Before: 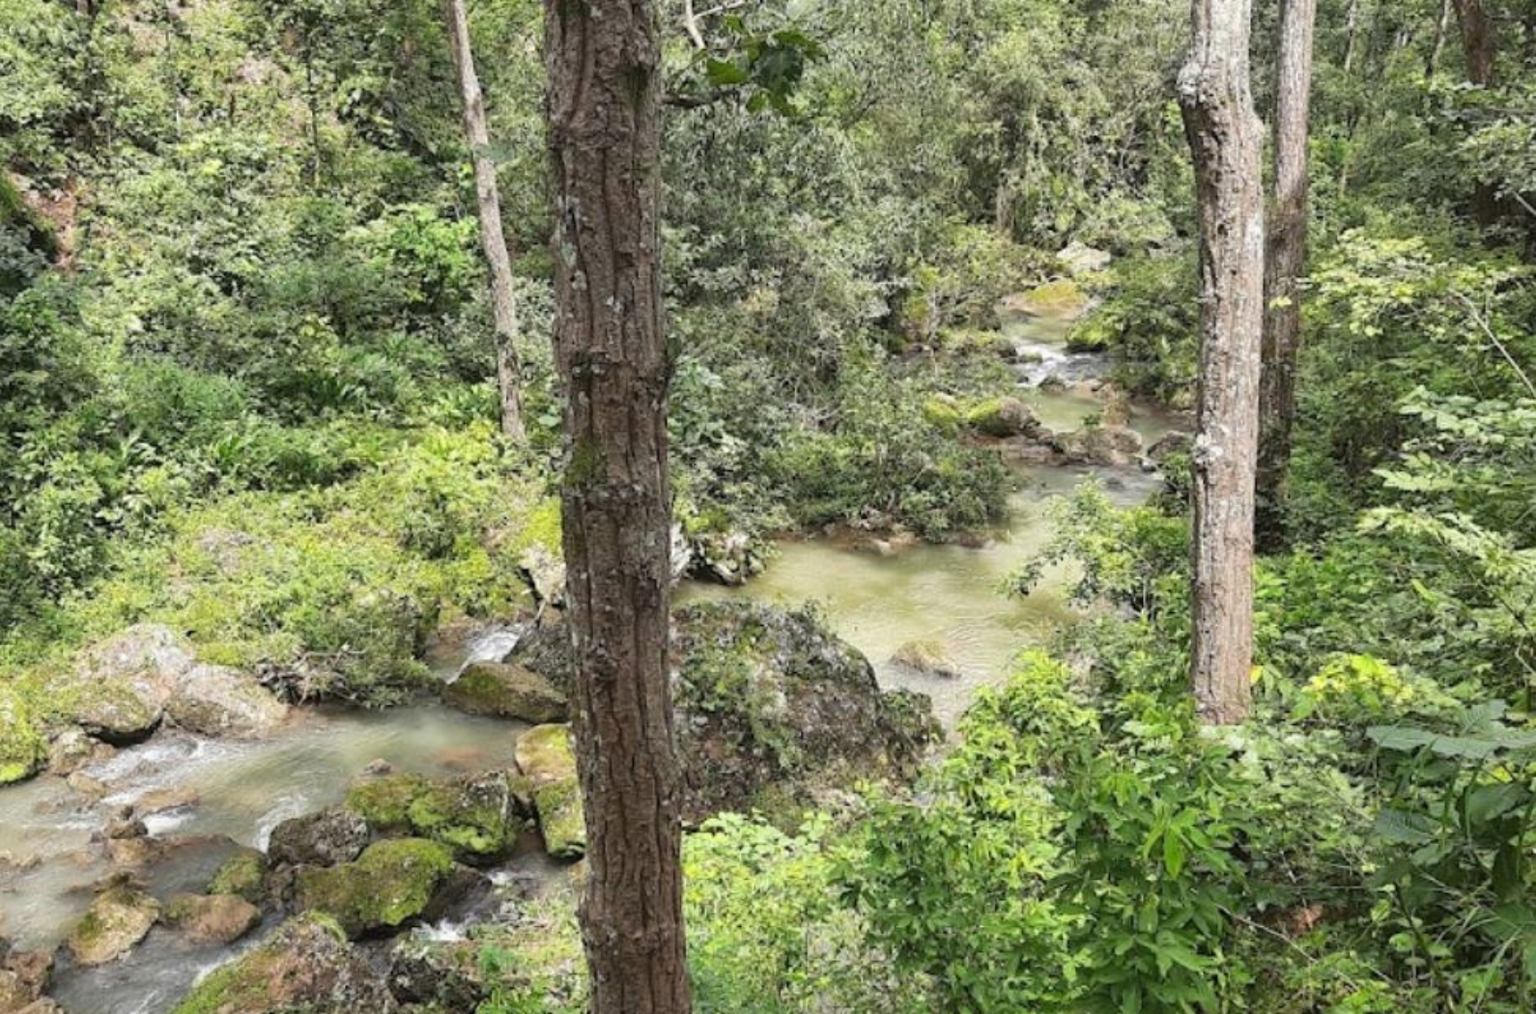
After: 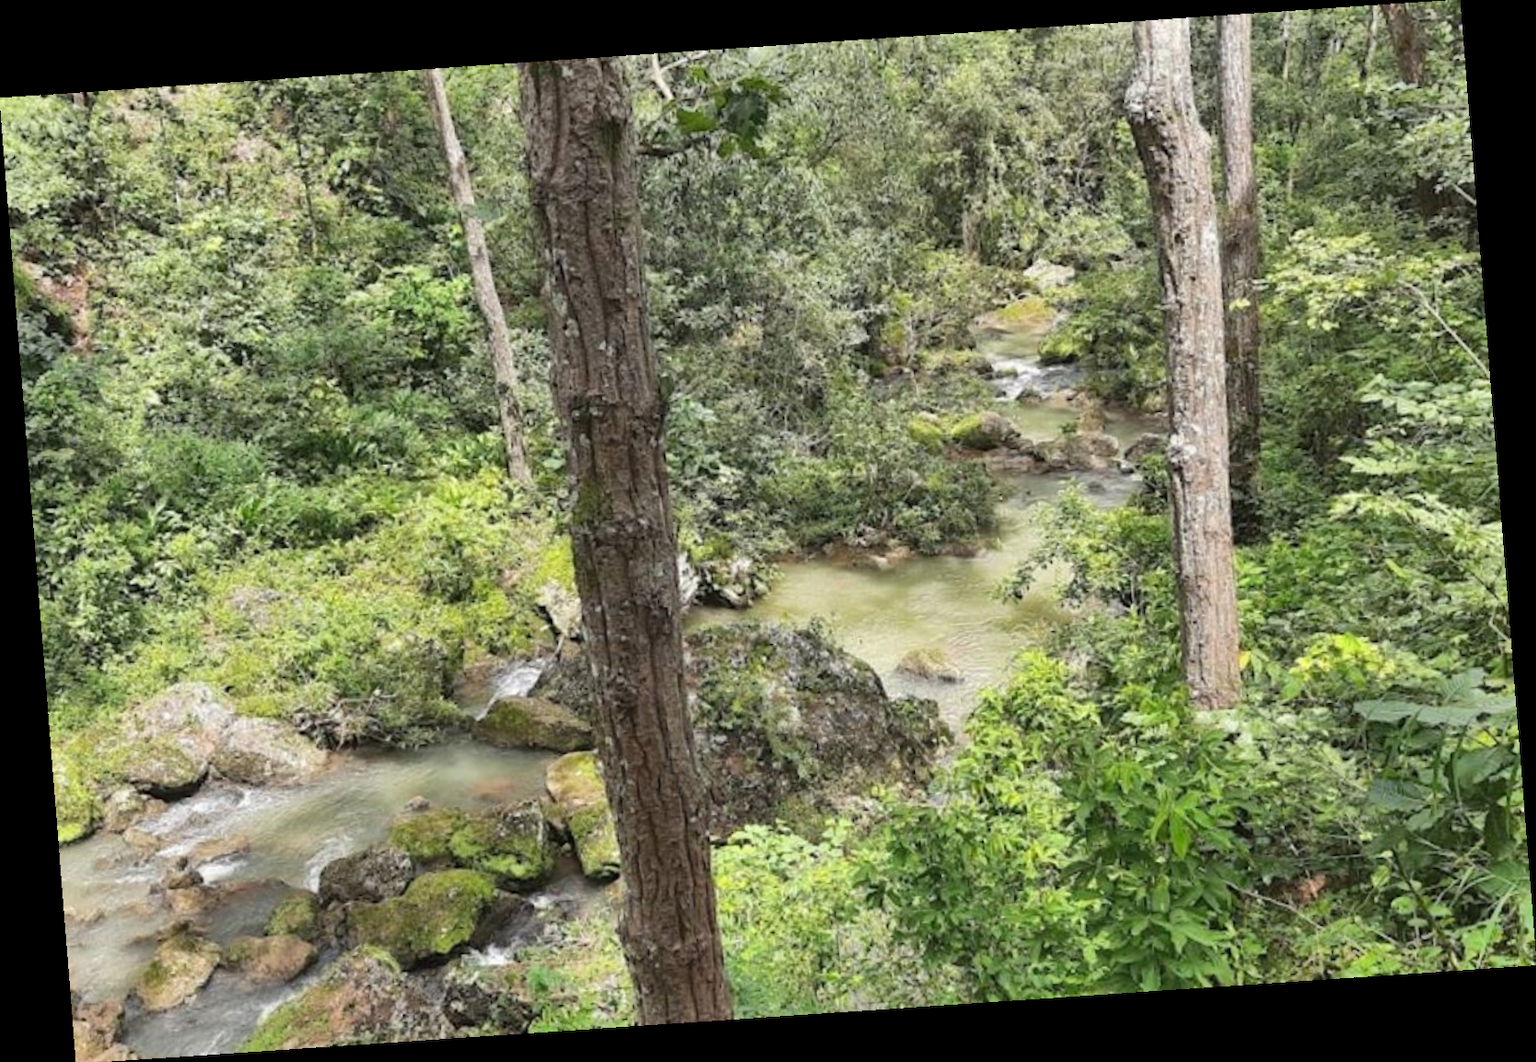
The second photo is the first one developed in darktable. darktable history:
rotate and perspective: rotation -4.2°, shear 0.006, automatic cropping off
shadows and highlights: soften with gaussian
